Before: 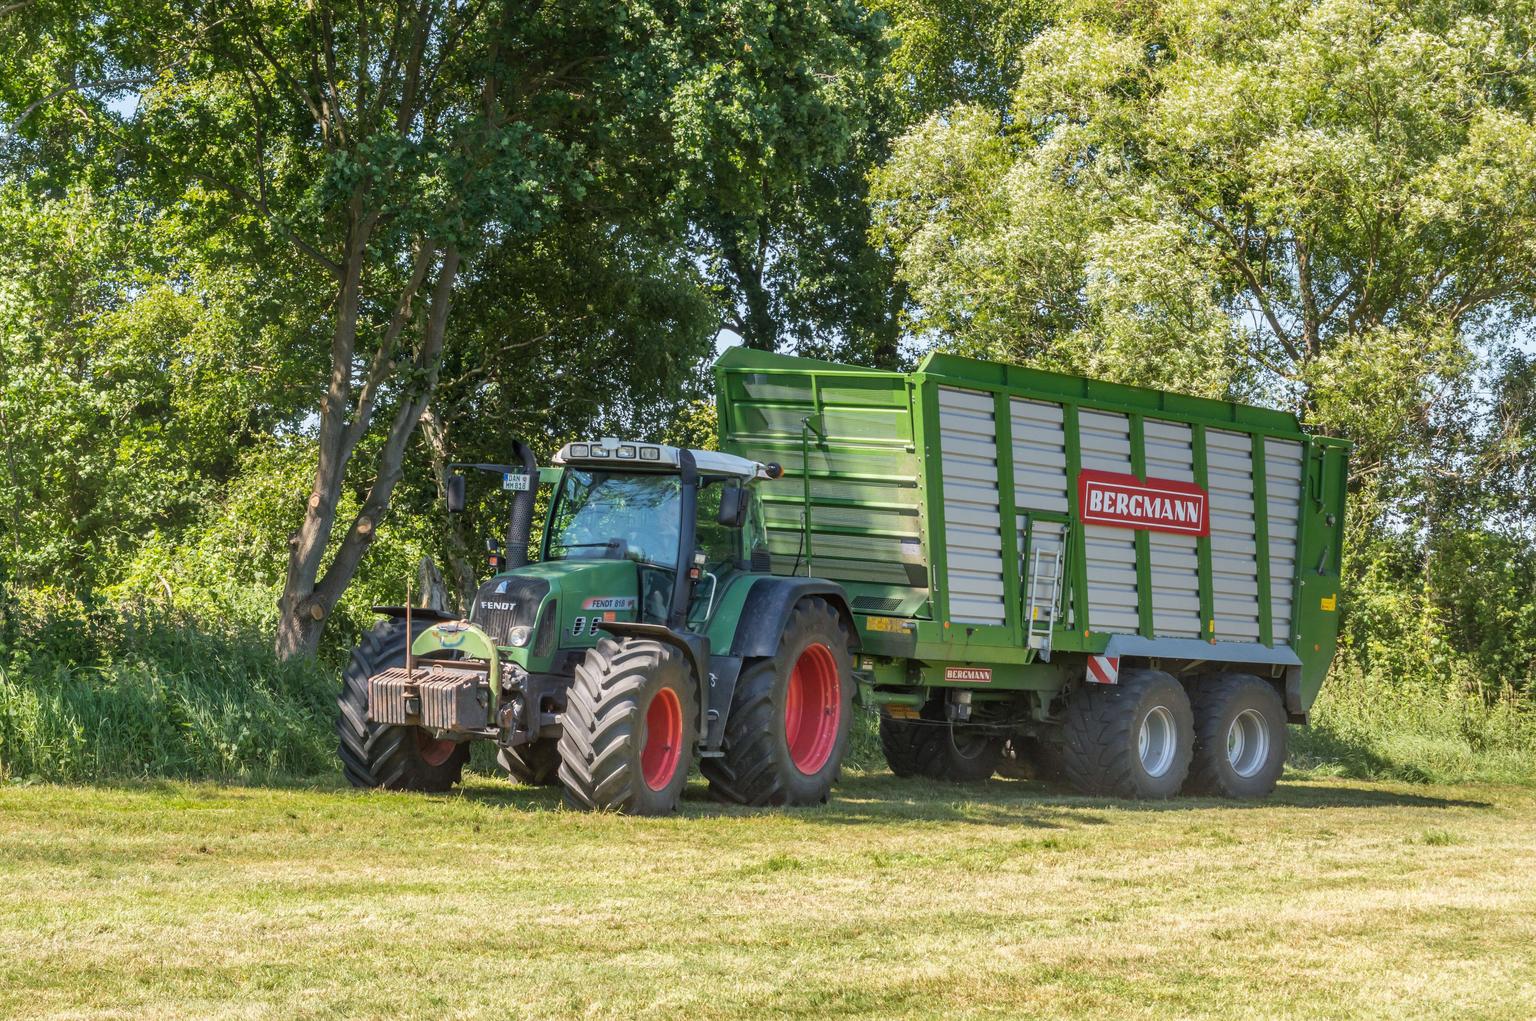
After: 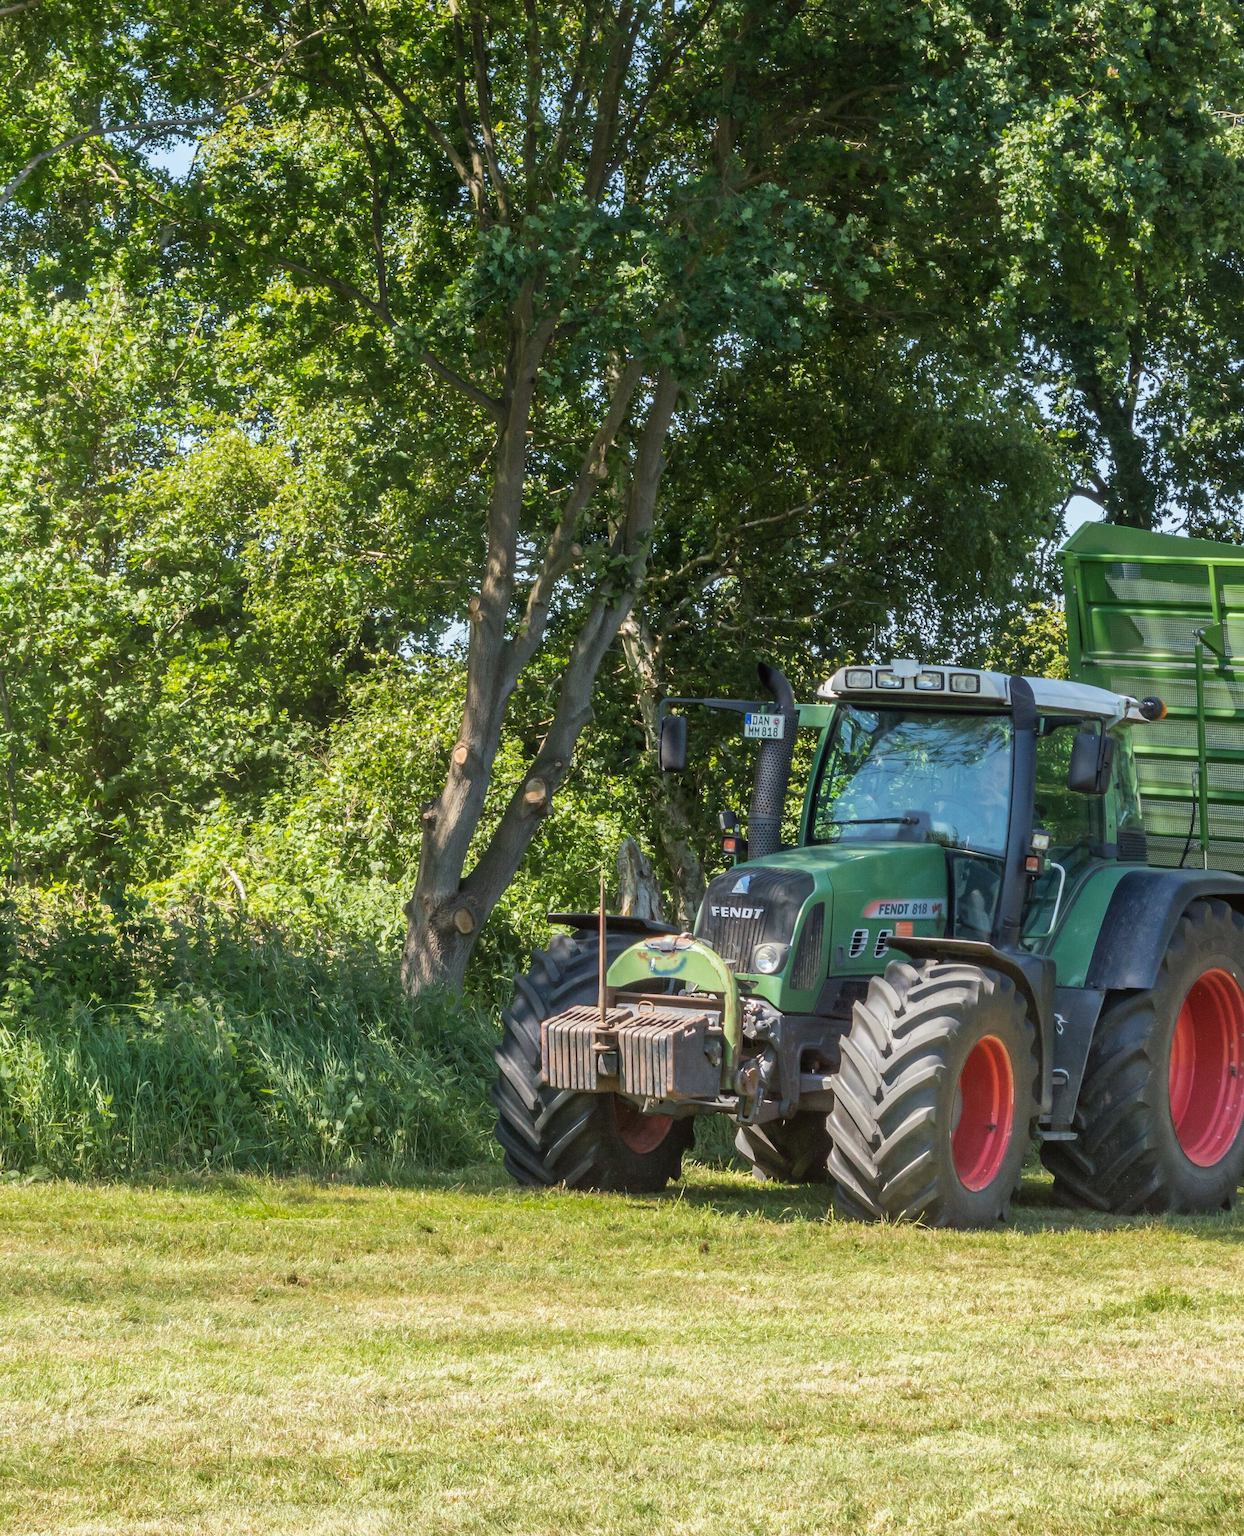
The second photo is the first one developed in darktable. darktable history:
white balance: red 0.978, blue 0.999
crop: left 0.587%, right 45.588%, bottom 0.086%
